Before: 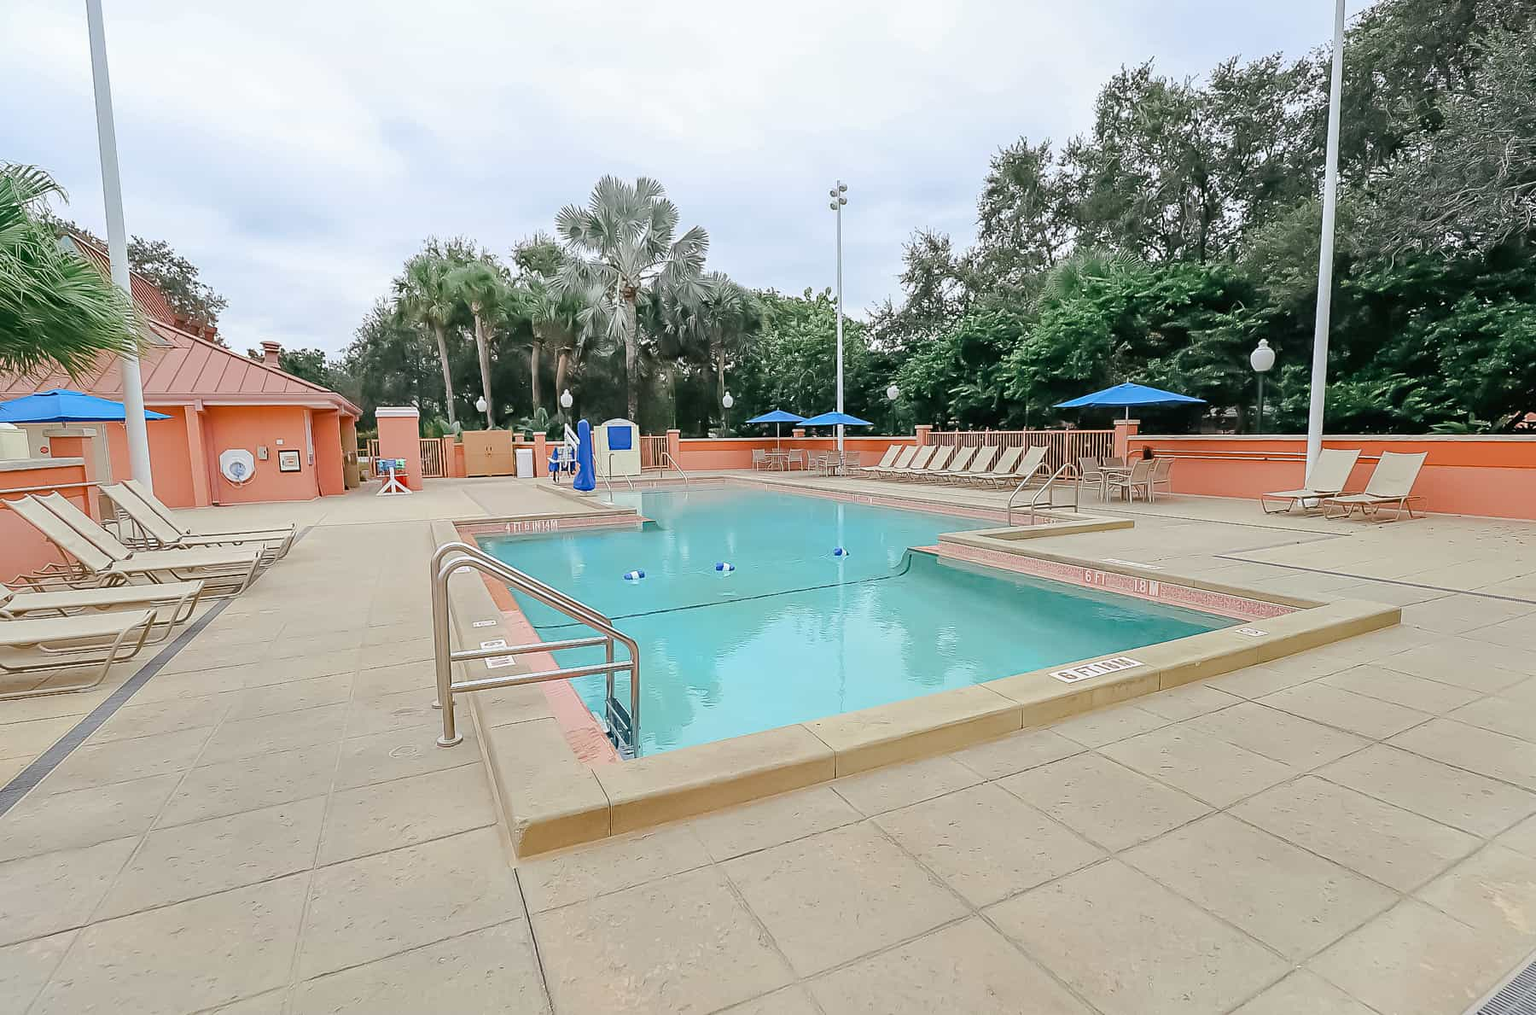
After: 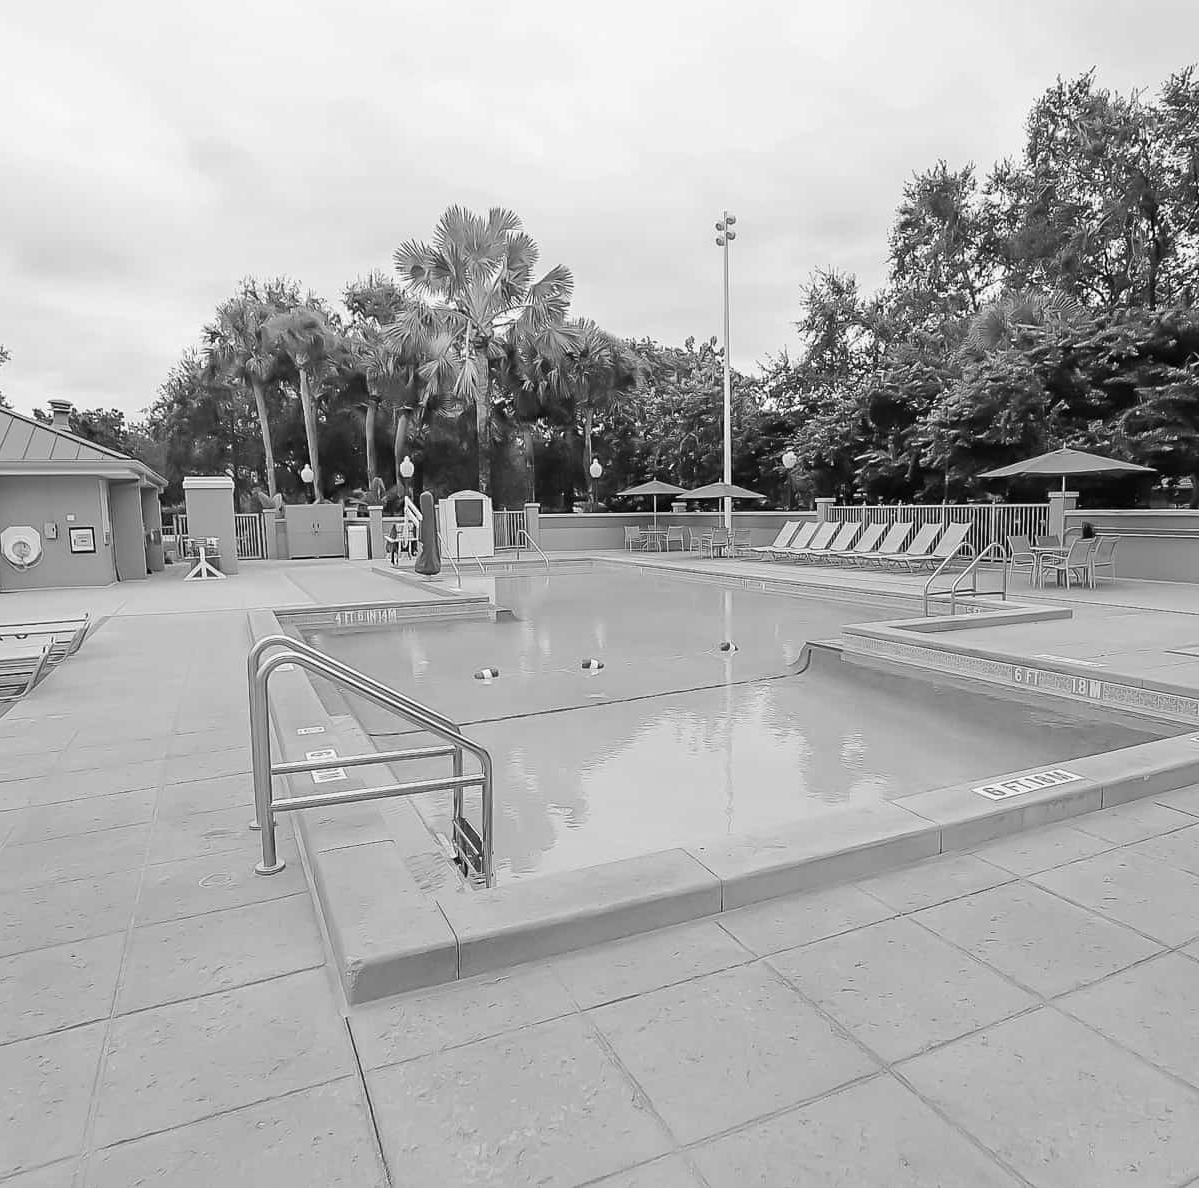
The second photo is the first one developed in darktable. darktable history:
monochrome: on, module defaults
crop and rotate: left 14.292%, right 19.041%
white balance: red 0.925, blue 1.046
